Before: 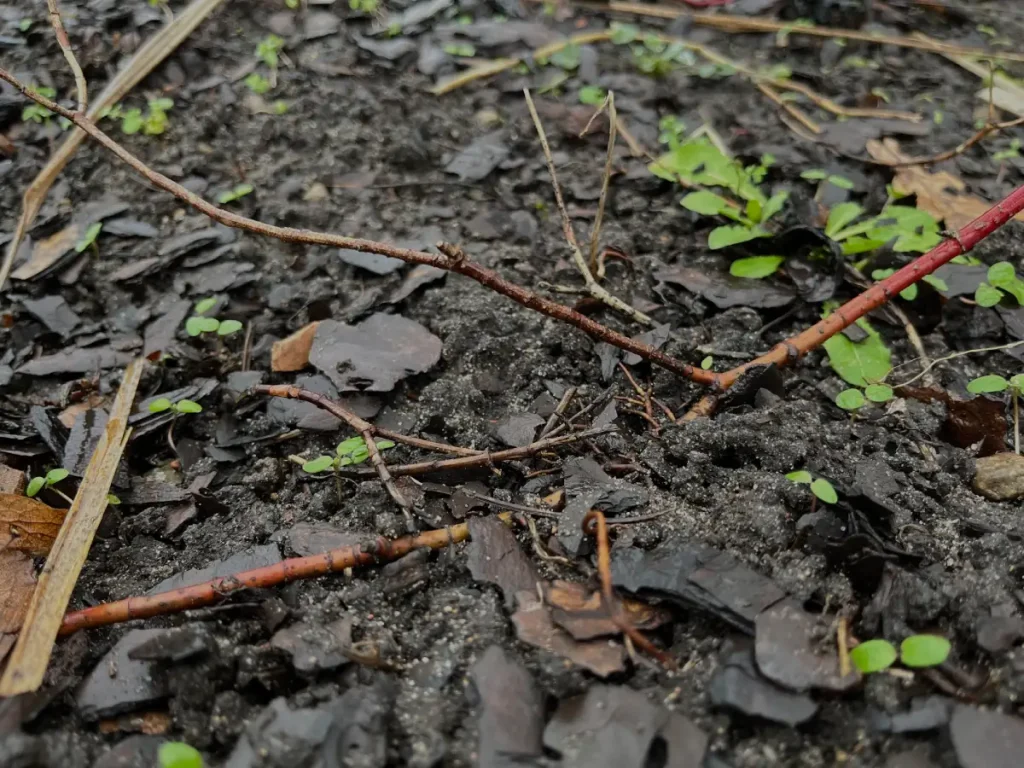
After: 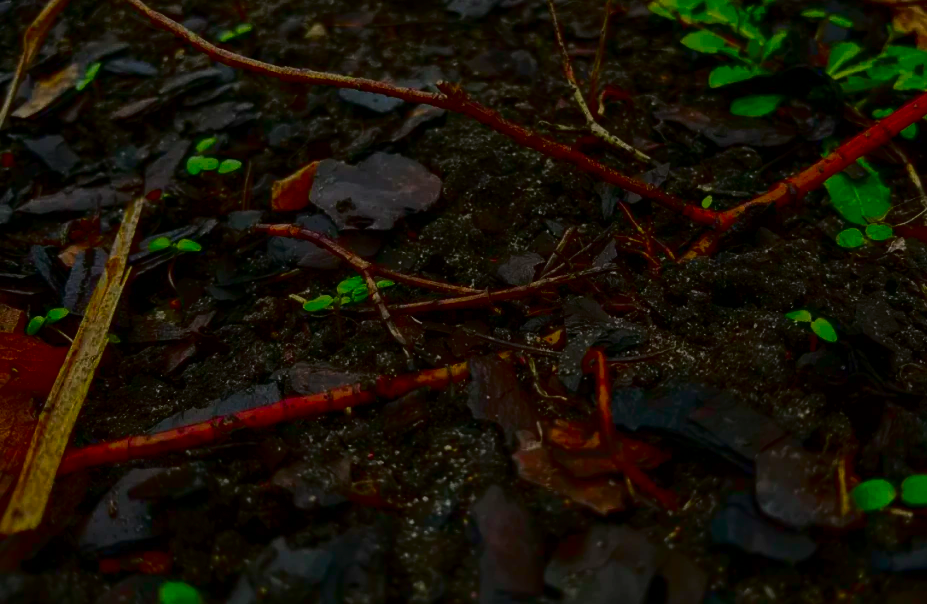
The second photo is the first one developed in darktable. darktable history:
tone equalizer: mask exposure compensation -0.51 EV
tone curve: curves: ch0 [(0, 0) (0.003, 0.012) (0.011, 0.02) (0.025, 0.032) (0.044, 0.046) (0.069, 0.06) (0.1, 0.09) (0.136, 0.133) (0.177, 0.182) (0.224, 0.247) (0.277, 0.316) (0.335, 0.396) (0.399, 0.48) (0.468, 0.568) (0.543, 0.646) (0.623, 0.717) (0.709, 0.777) (0.801, 0.846) (0.898, 0.912) (1, 1)], color space Lab, independent channels, preserve colors none
contrast brightness saturation: brightness -0.994, saturation 0.996
crop: top 20.979%, right 9.468%, bottom 0.265%
